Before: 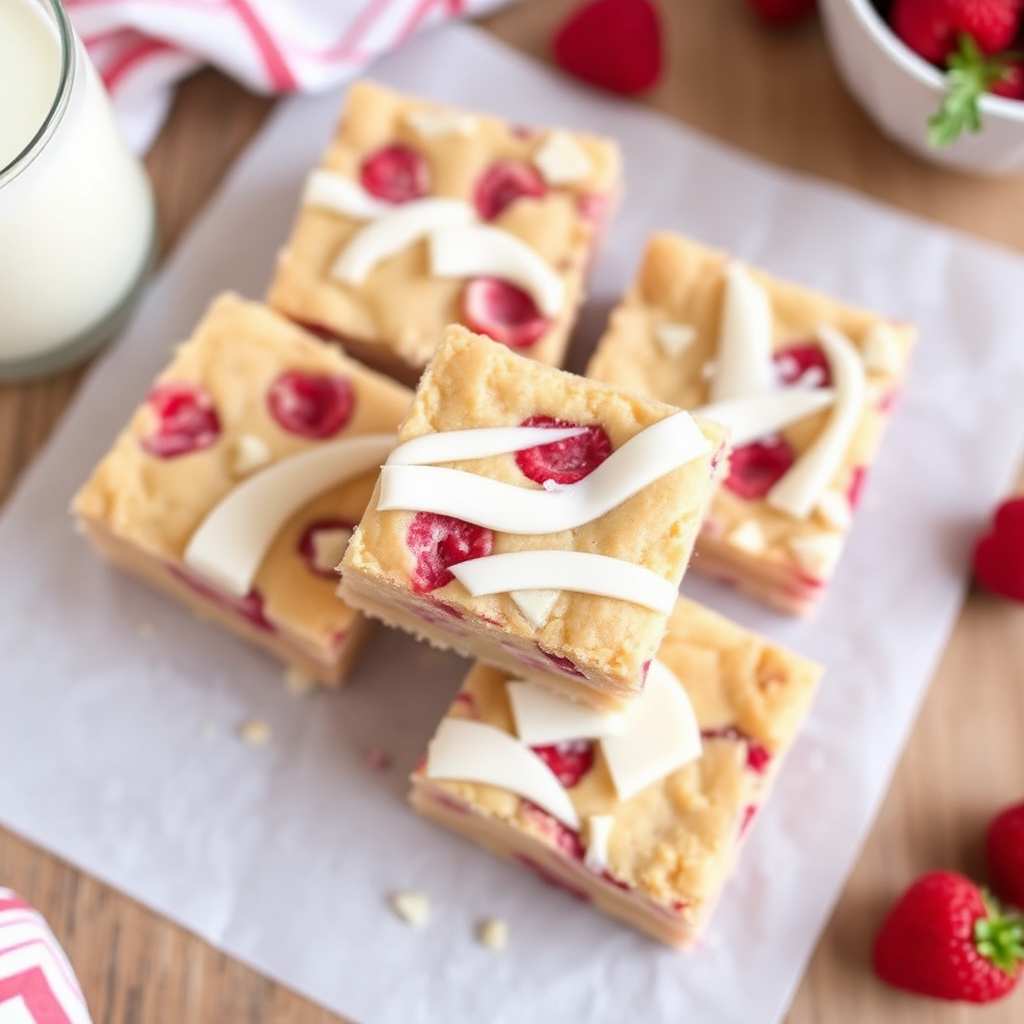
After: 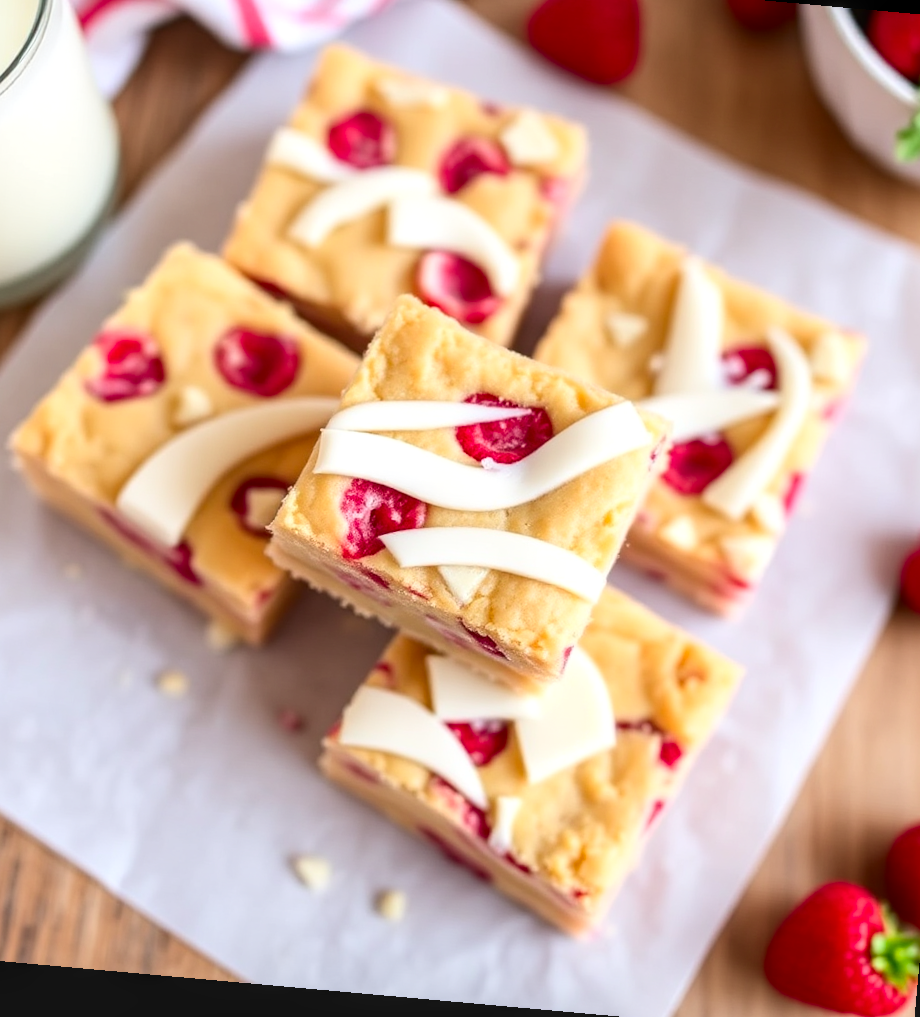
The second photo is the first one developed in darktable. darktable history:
rotate and perspective: rotation 5.12°, automatic cropping off
crop: left 9.807%, top 6.259%, right 7.334%, bottom 2.177%
contrast brightness saturation: contrast 0.16, saturation 0.32
local contrast: on, module defaults
